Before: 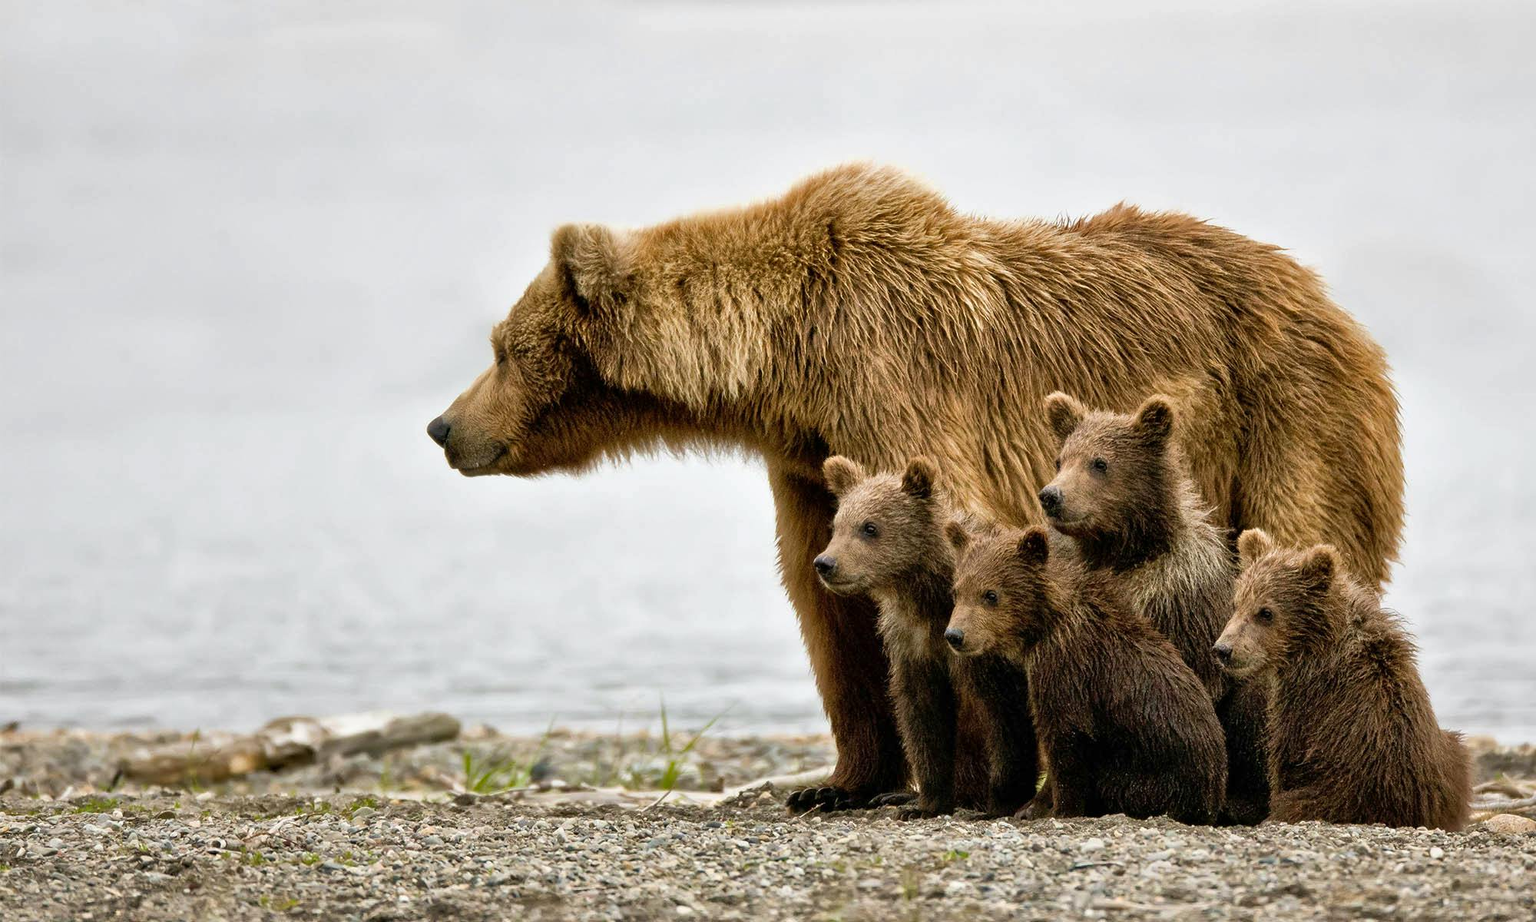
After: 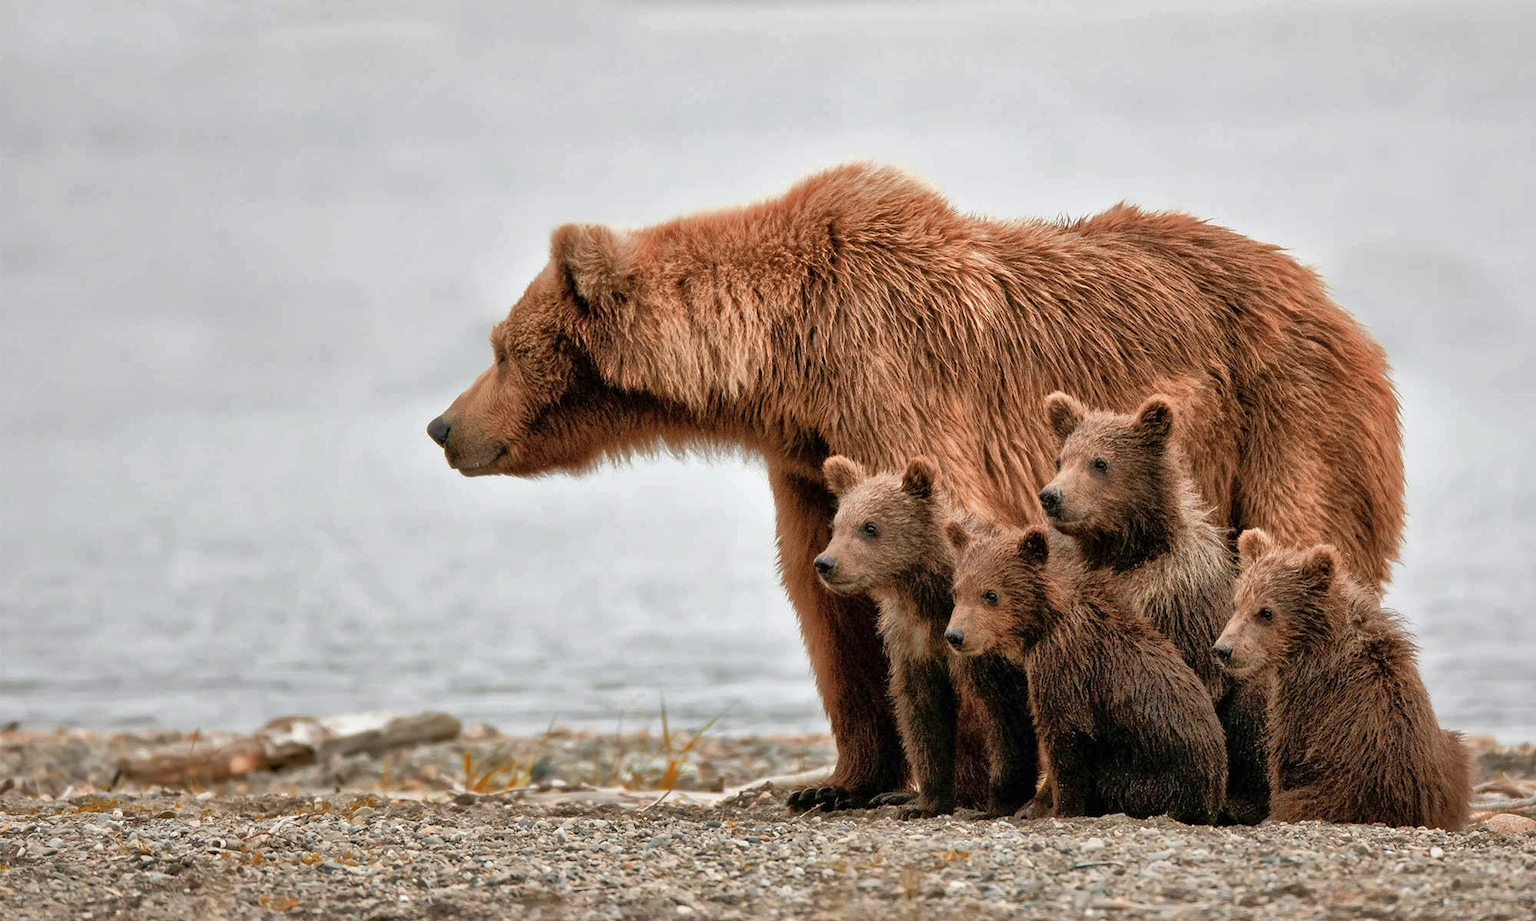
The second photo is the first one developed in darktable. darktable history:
color zones: curves: ch2 [(0, 0.5) (0.084, 0.497) (0.323, 0.335) (0.4, 0.497) (1, 0.5)]
shadows and highlights: on, module defaults
